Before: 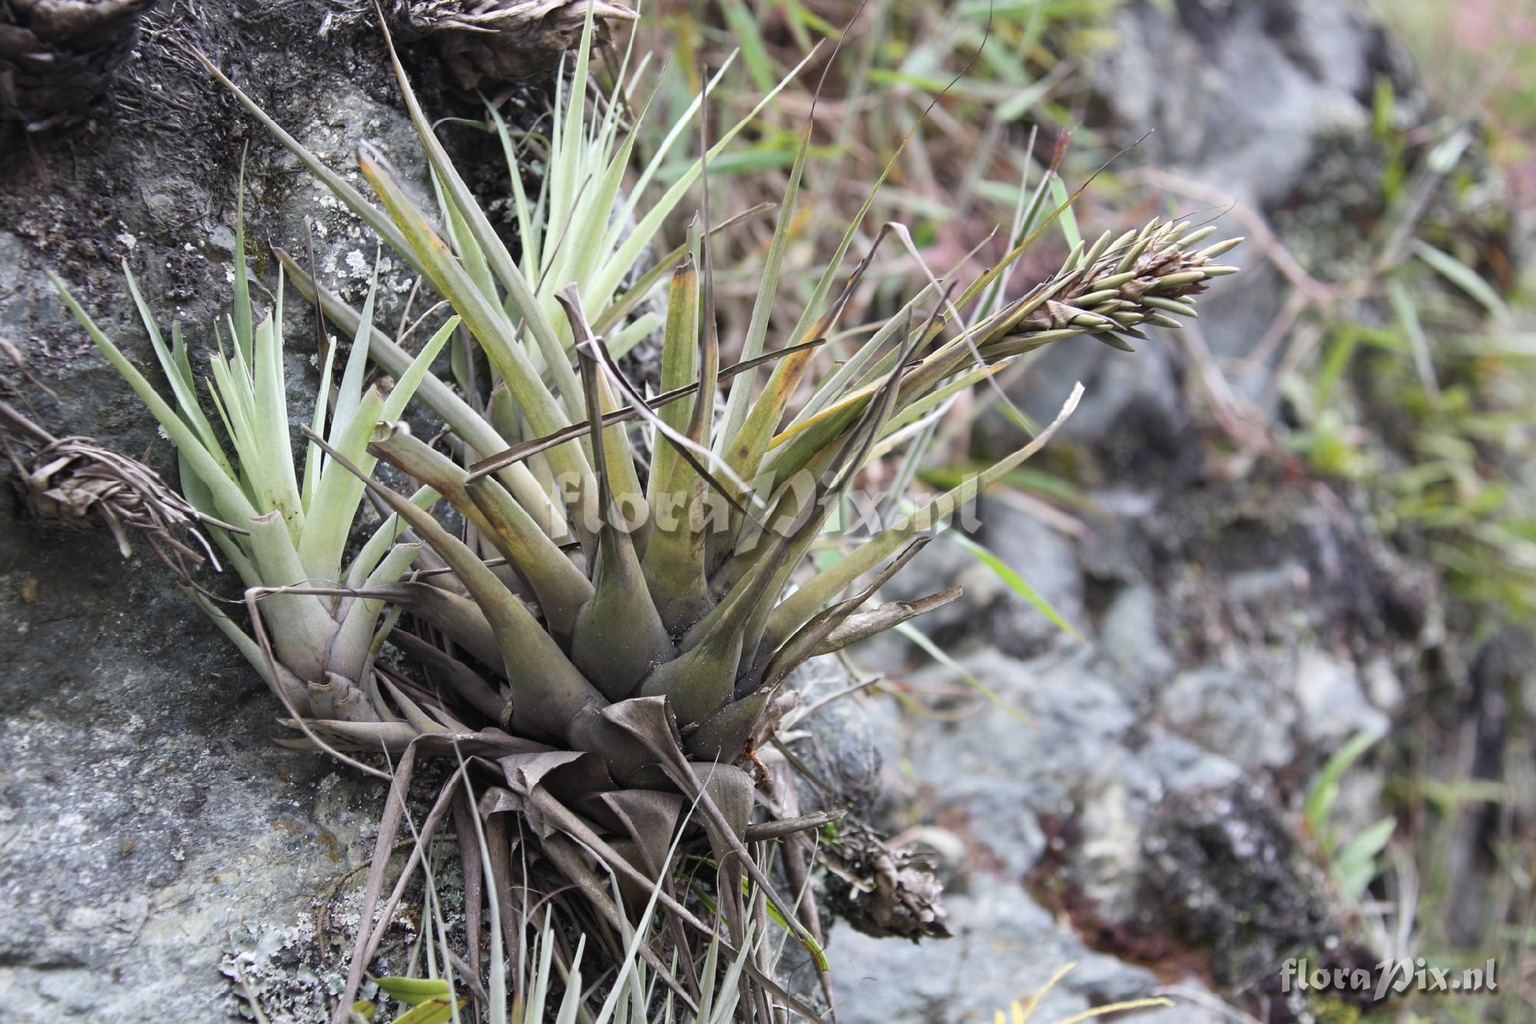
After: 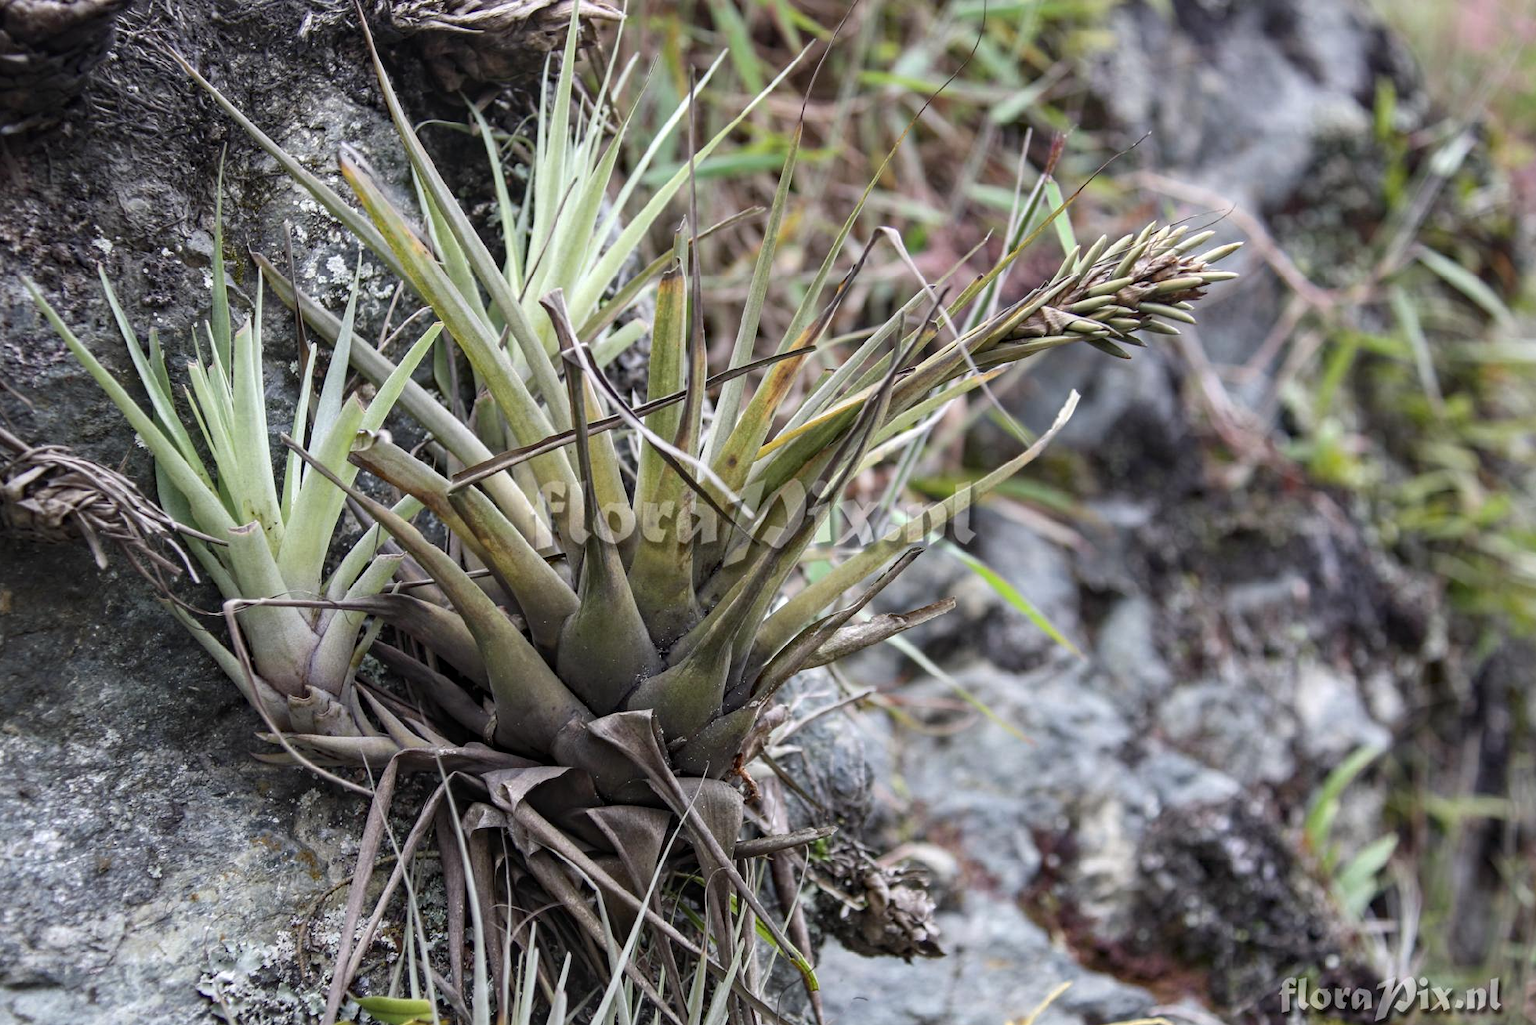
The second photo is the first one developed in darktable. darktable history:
haze removal: compatibility mode true, adaptive false
crop: left 1.714%, right 0.267%, bottom 1.764%
contrast brightness saturation: contrast -0.071, brightness -0.036, saturation -0.106
local contrast: on, module defaults
